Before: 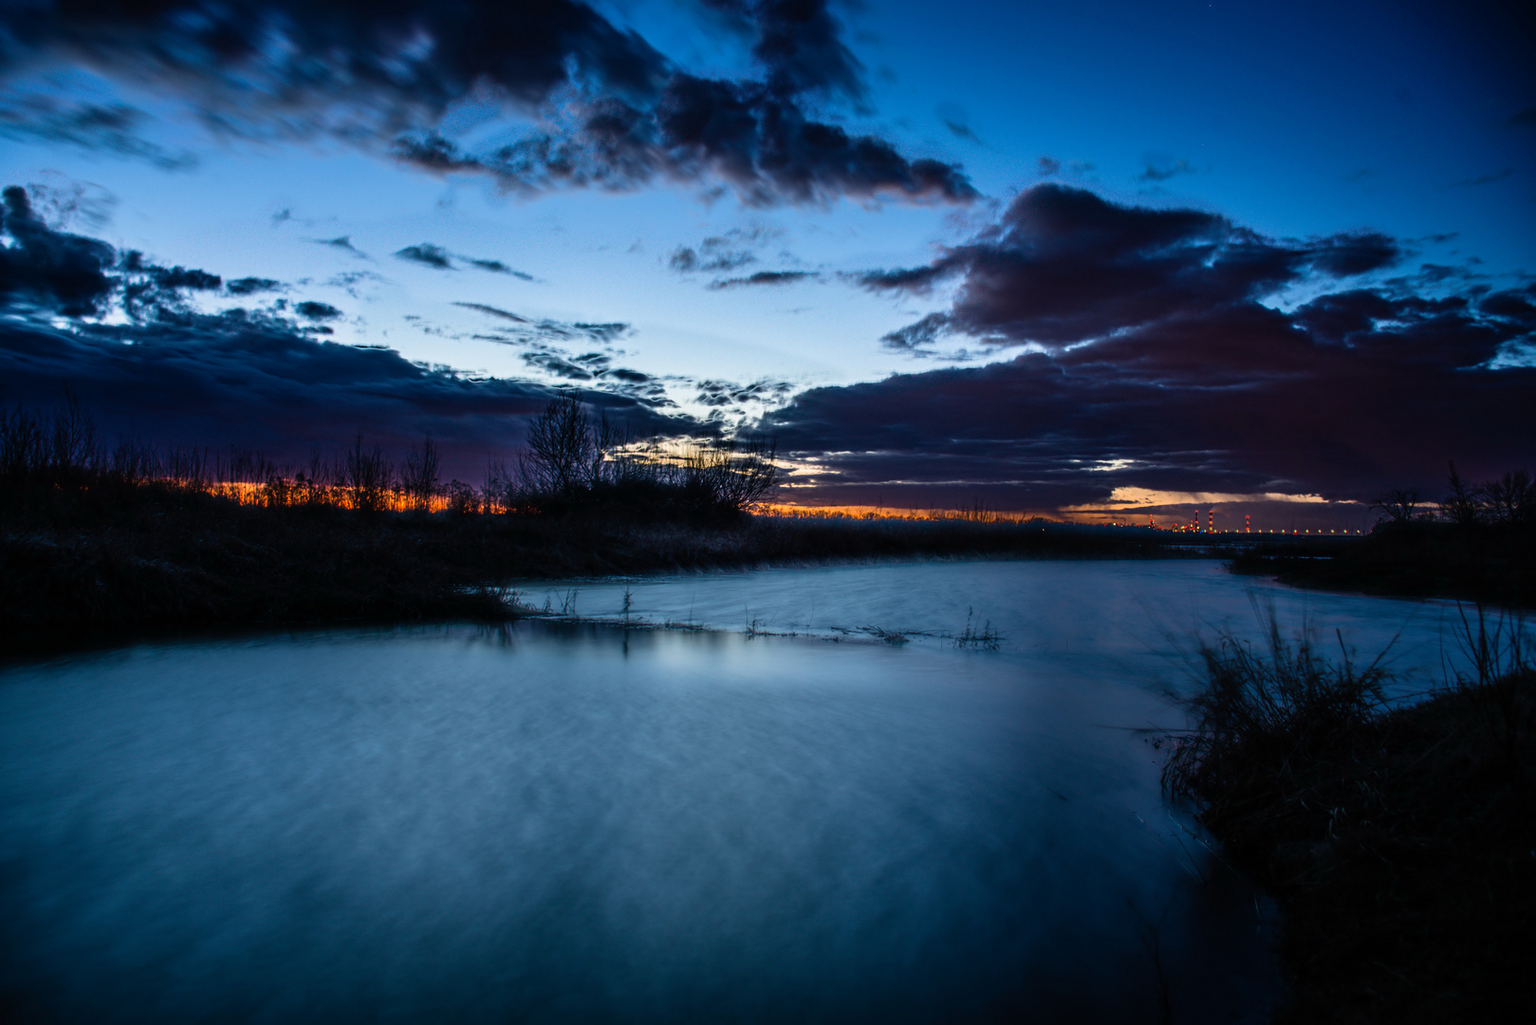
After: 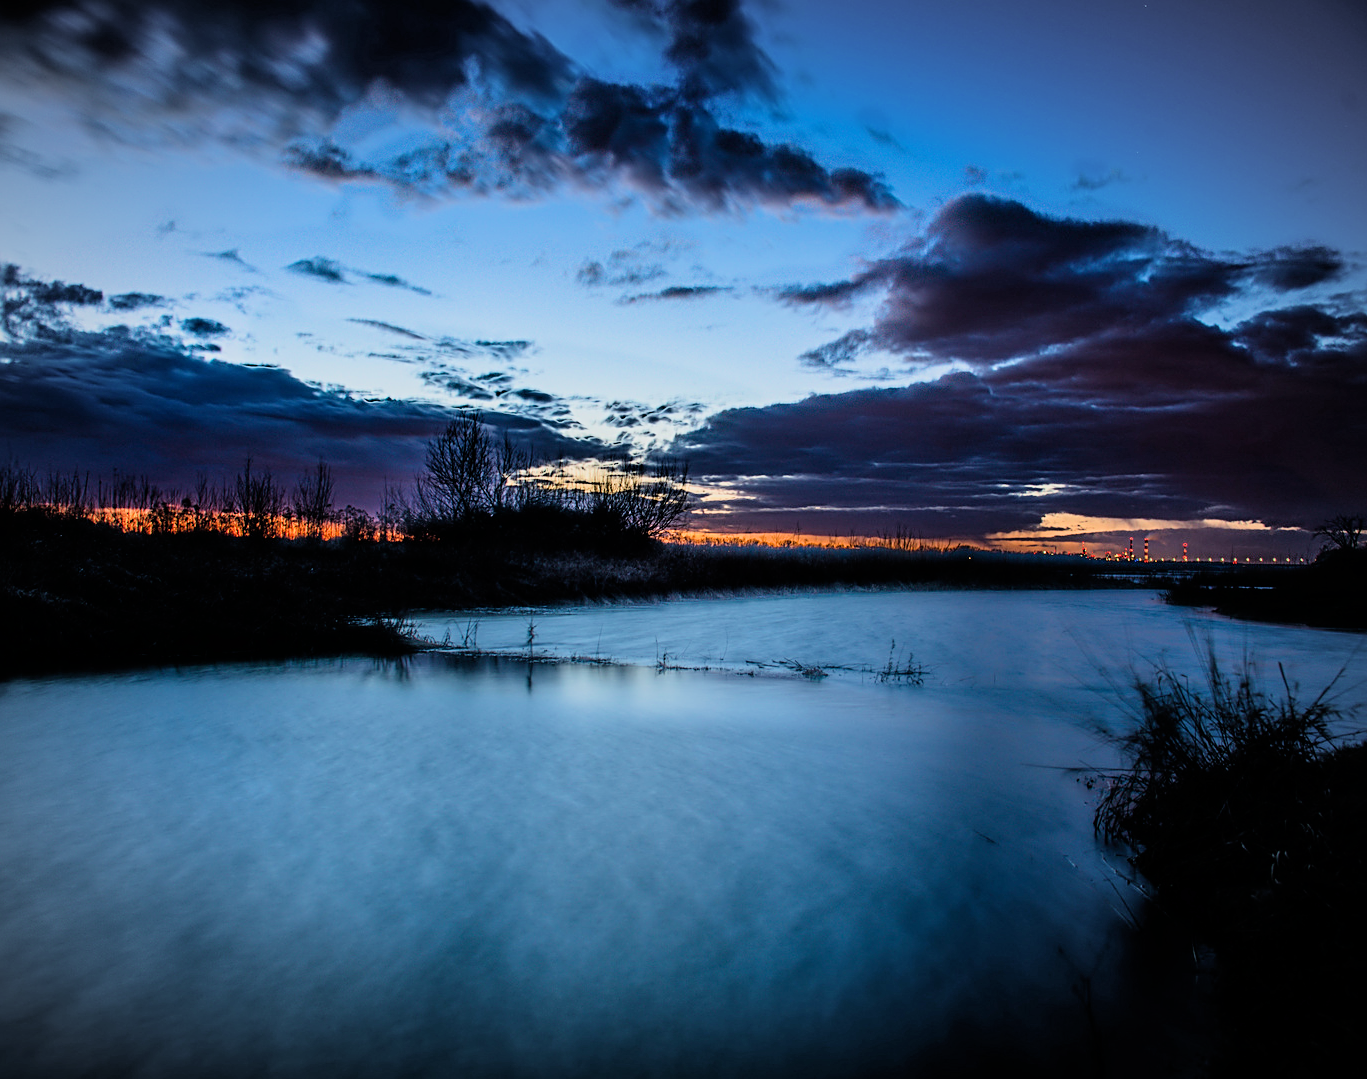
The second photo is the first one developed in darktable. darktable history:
filmic rgb: black relative exposure -7.12 EV, white relative exposure 5.39 EV, hardness 3.02, color science v6 (2022)
crop: left 8.046%, right 7.463%
vignetting: brightness -0.286, automatic ratio true
sharpen: on, module defaults
exposure: exposure 0.927 EV, compensate highlight preservation false
